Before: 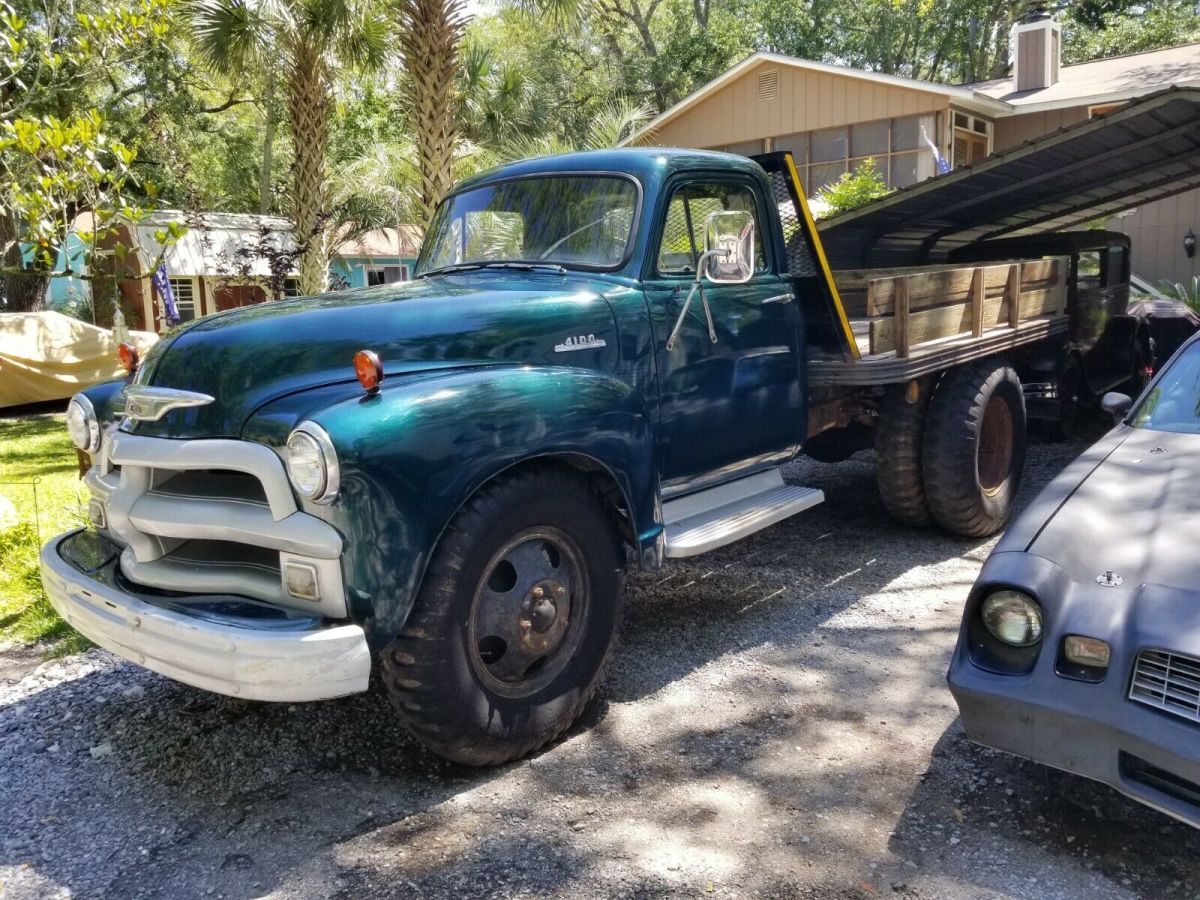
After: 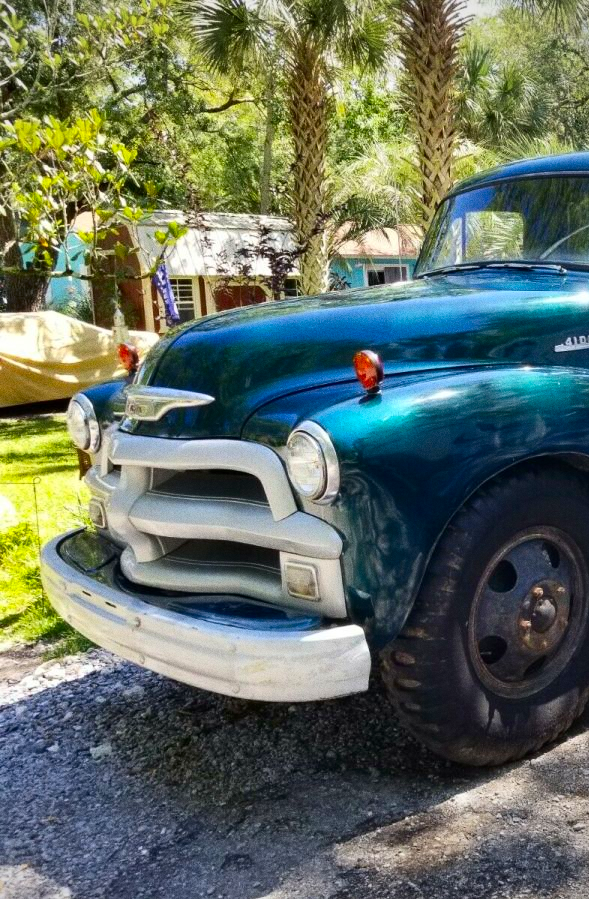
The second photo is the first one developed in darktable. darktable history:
grain: on, module defaults
vignetting: fall-off radius 63.6%
contrast brightness saturation: contrast 0.16, saturation 0.32
crop and rotate: left 0%, top 0%, right 50.845%
